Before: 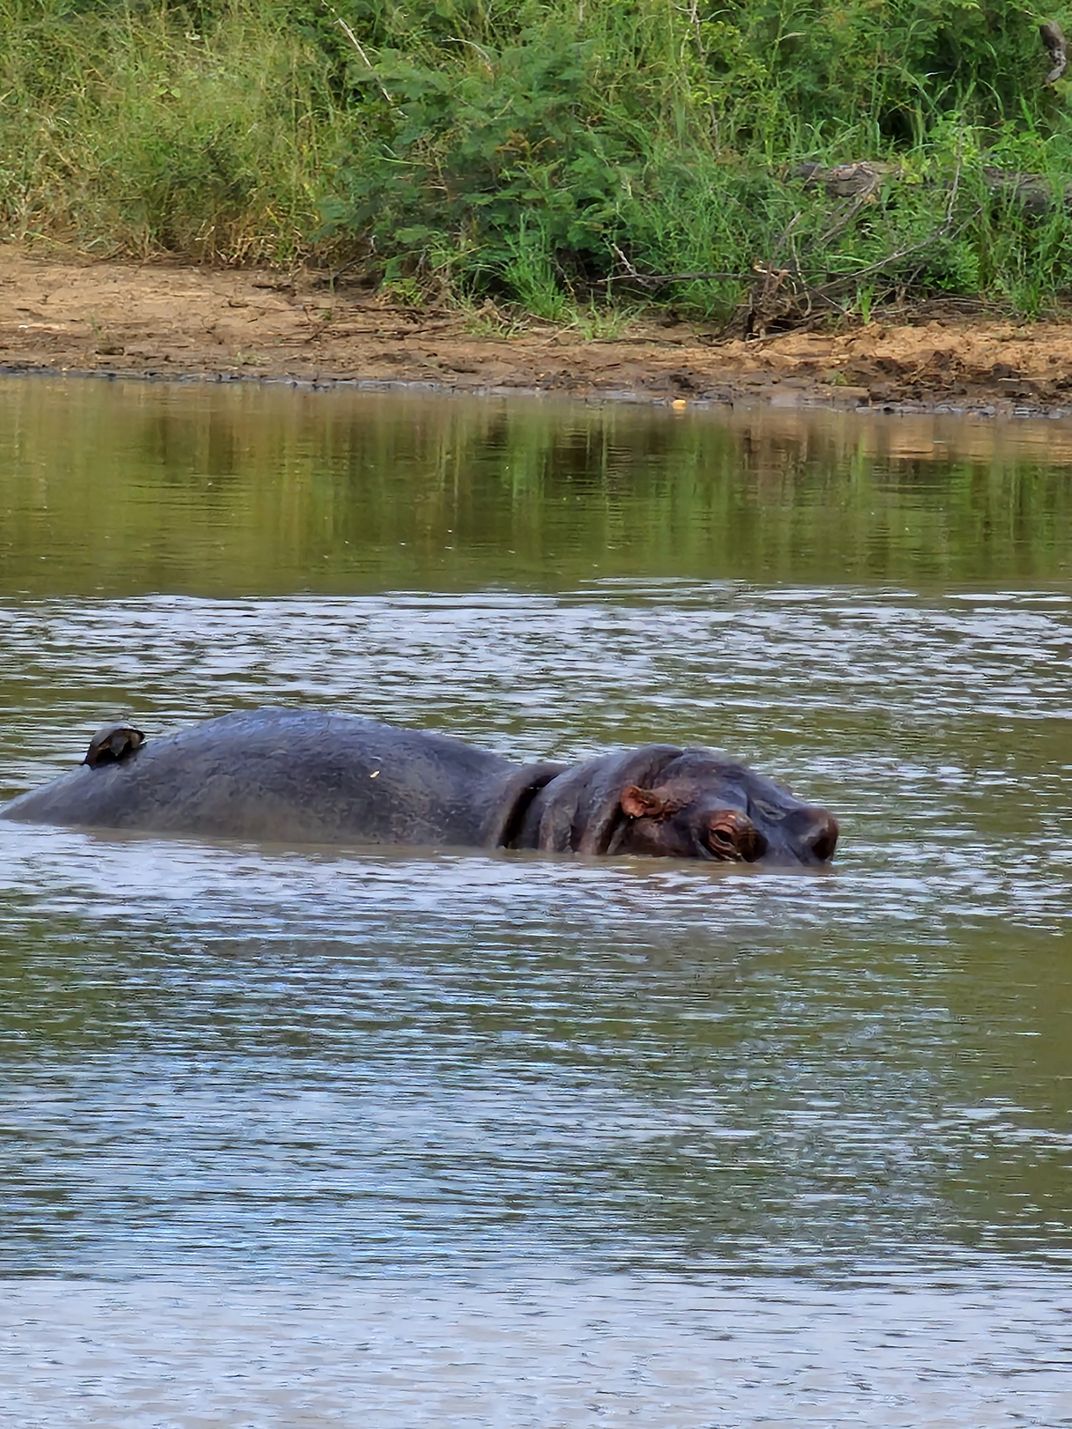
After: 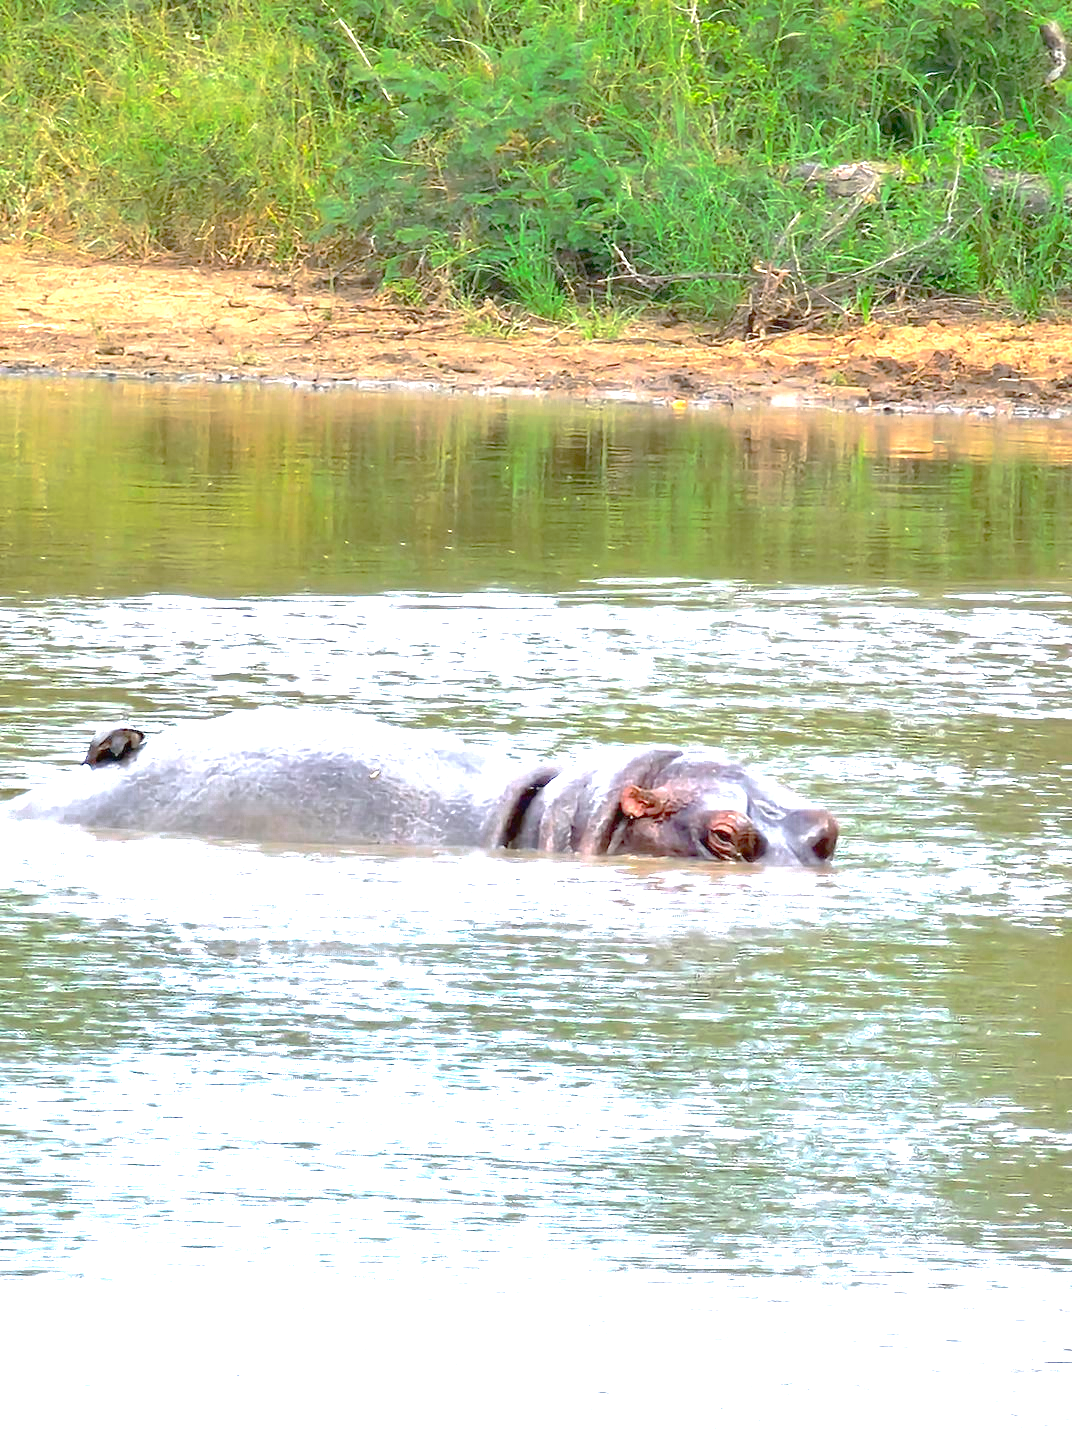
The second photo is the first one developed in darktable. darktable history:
exposure: exposure 2.016 EV, compensate exposure bias true, compensate highlight preservation false
color zones: curves: ch0 [(0.203, 0.433) (0.607, 0.517) (0.697, 0.696) (0.705, 0.897)], mix 27.7%
tone curve: curves: ch0 [(0, 0) (0.004, 0.008) (0.077, 0.156) (0.169, 0.29) (0.774, 0.774) (1, 1)], preserve colors none
contrast equalizer: octaves 7, y [[0.5, 0.5, 0.472, 0.5, 0.5, 0.5], [0.5 ×6], [0.5 ×6], [0 ×6], [0 ×6]]
